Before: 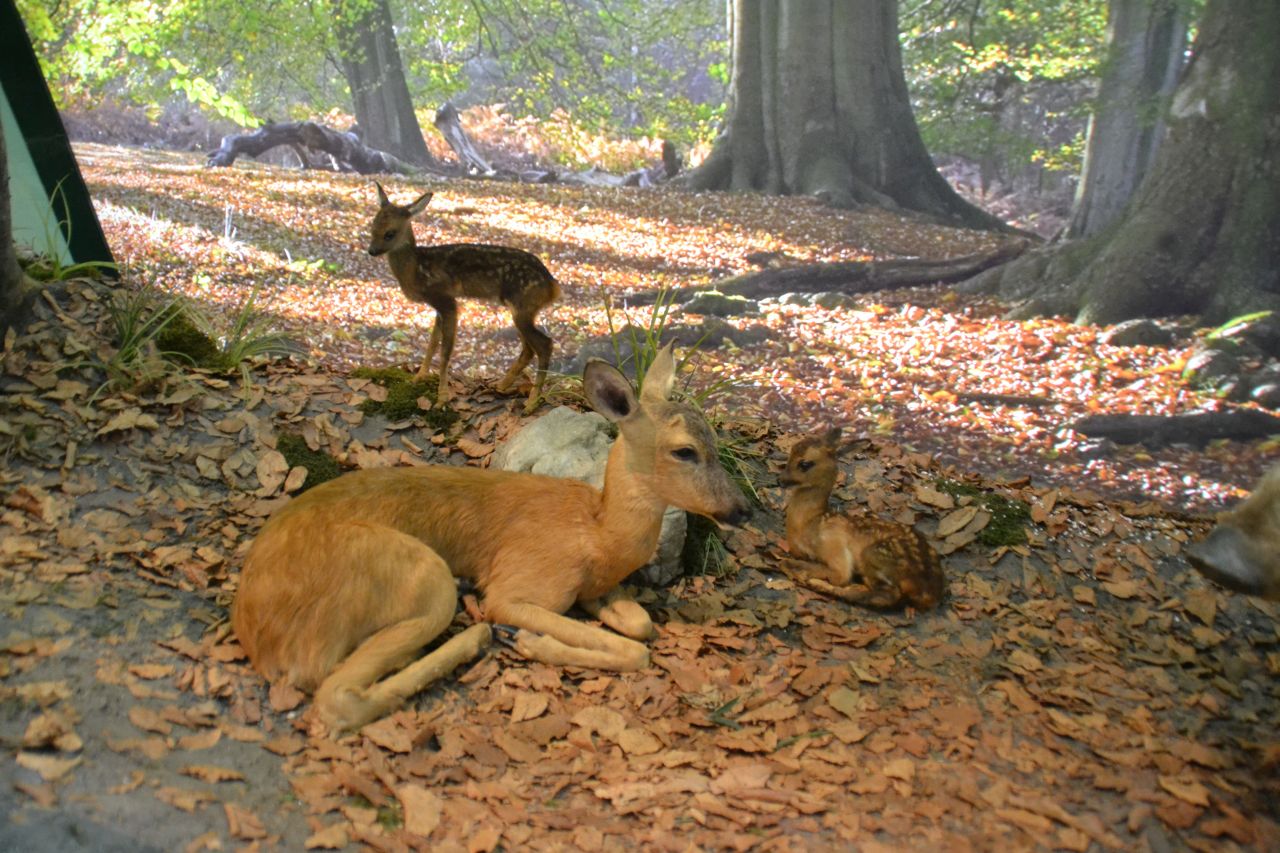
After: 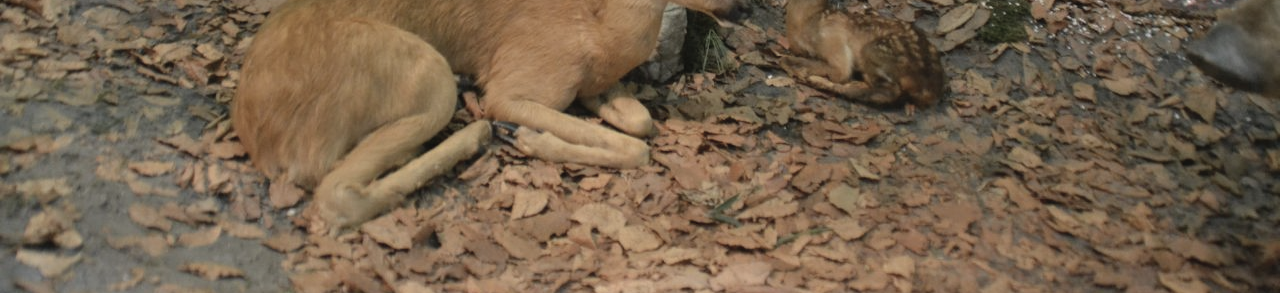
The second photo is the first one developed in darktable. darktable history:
contrast brightness saturation: contrast -0.059, saturation -0.404
crop and rotate: top 58.994%, bottom 6.599%
